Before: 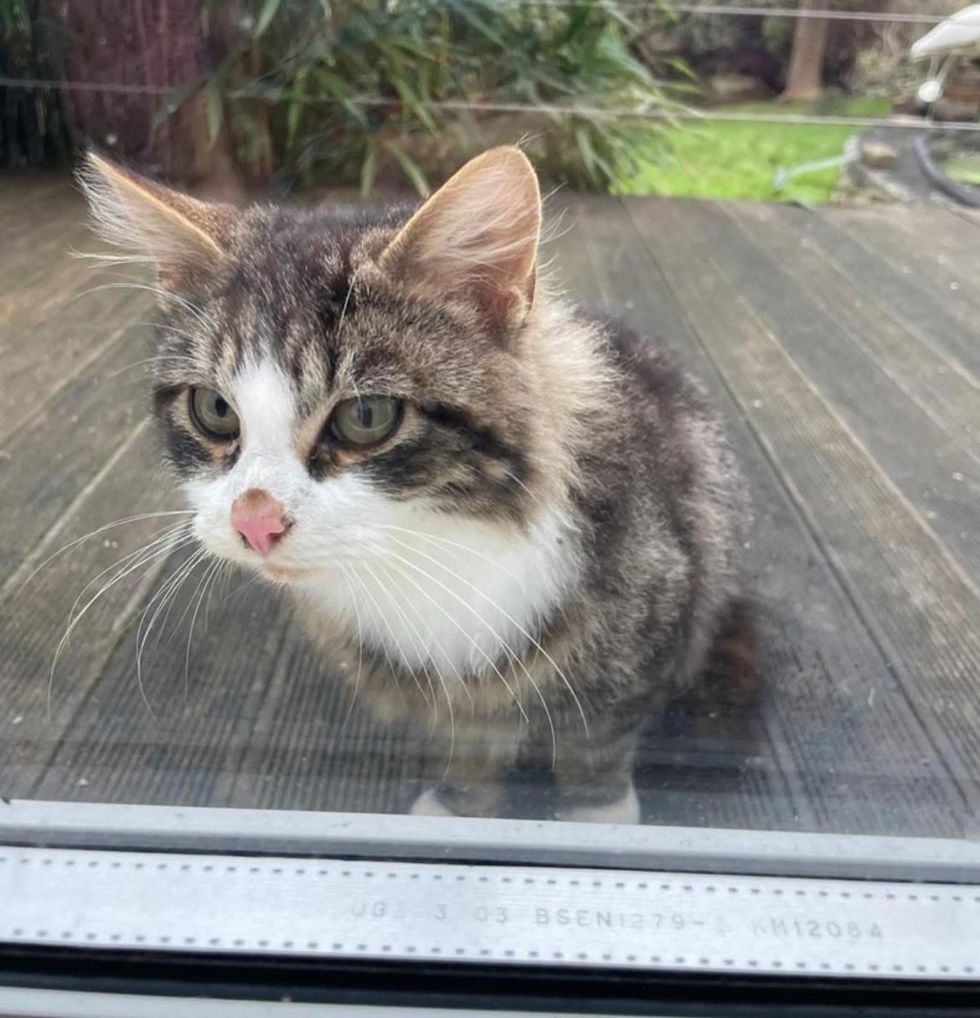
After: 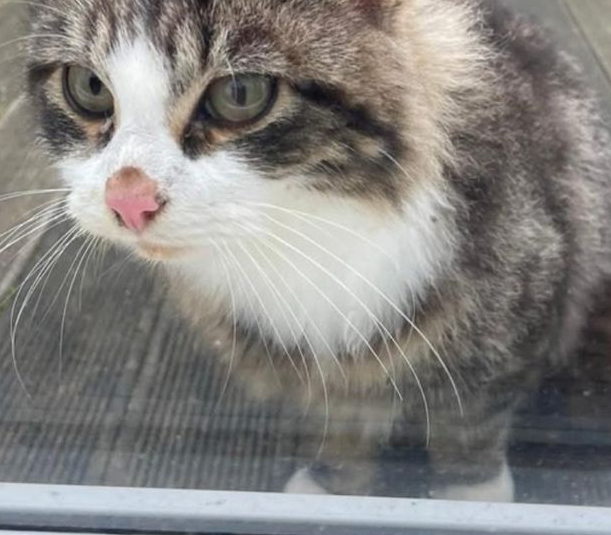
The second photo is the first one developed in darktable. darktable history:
crop: left 12.909%, top 31.671%, right 24.673%, bottom 15.647%
